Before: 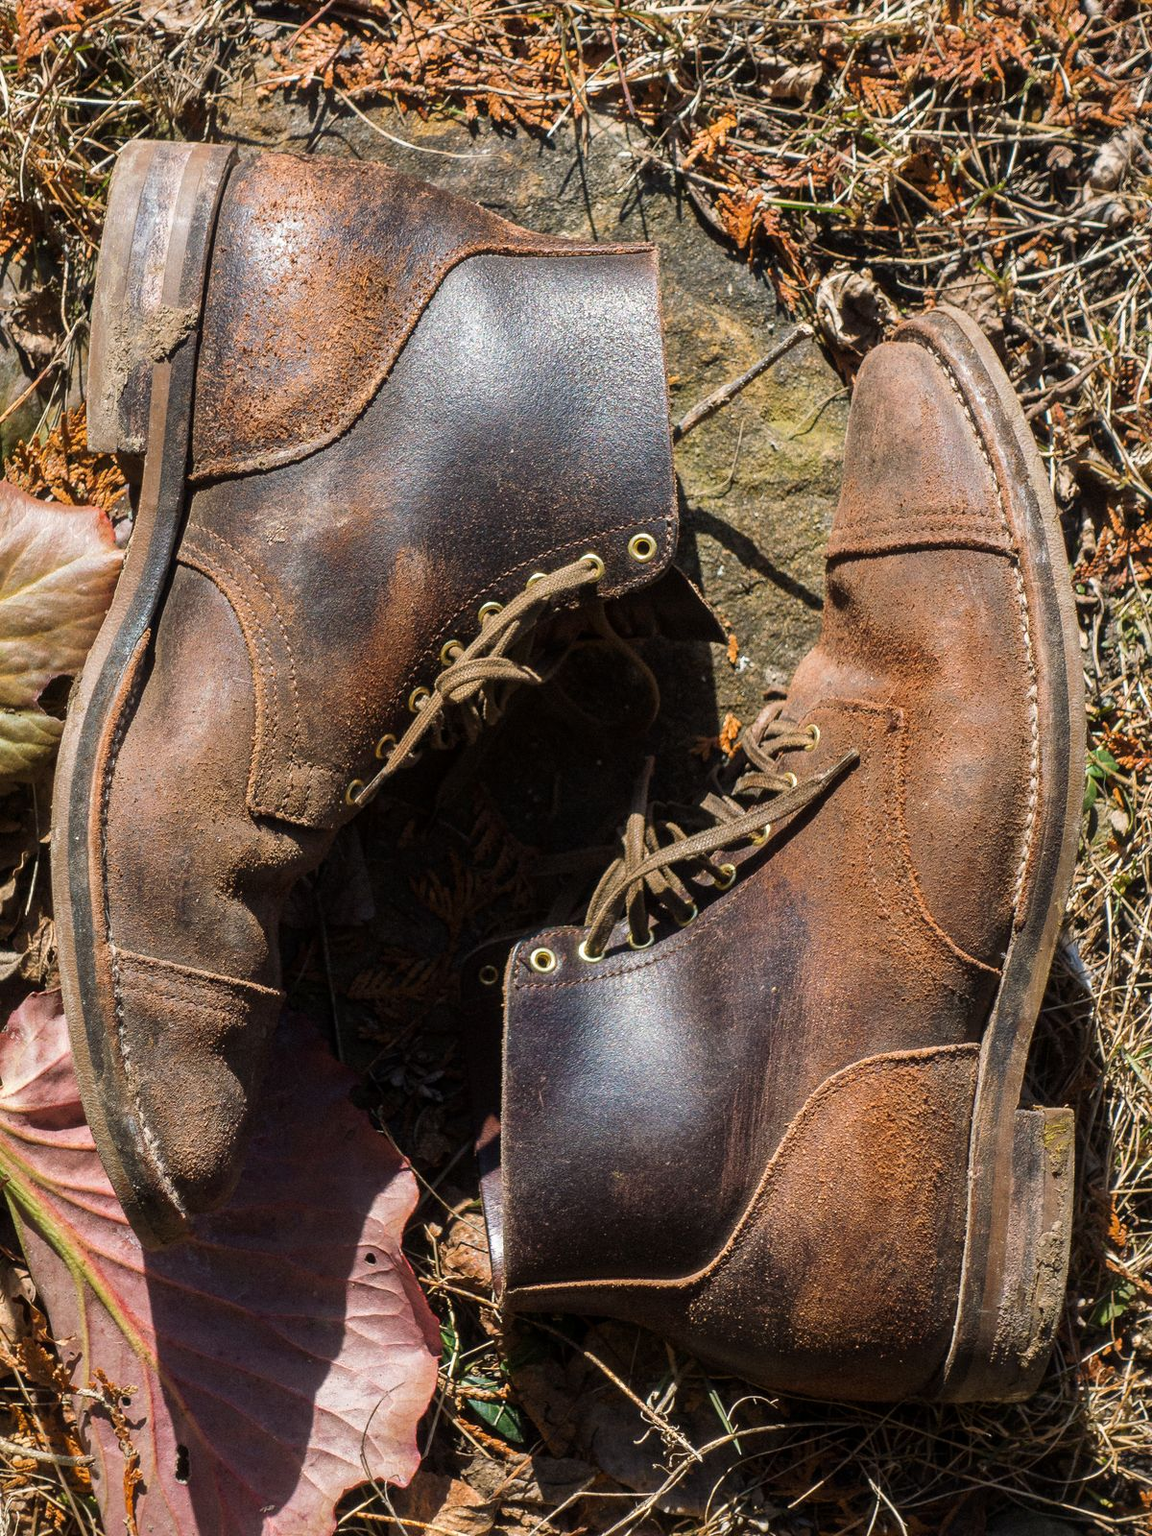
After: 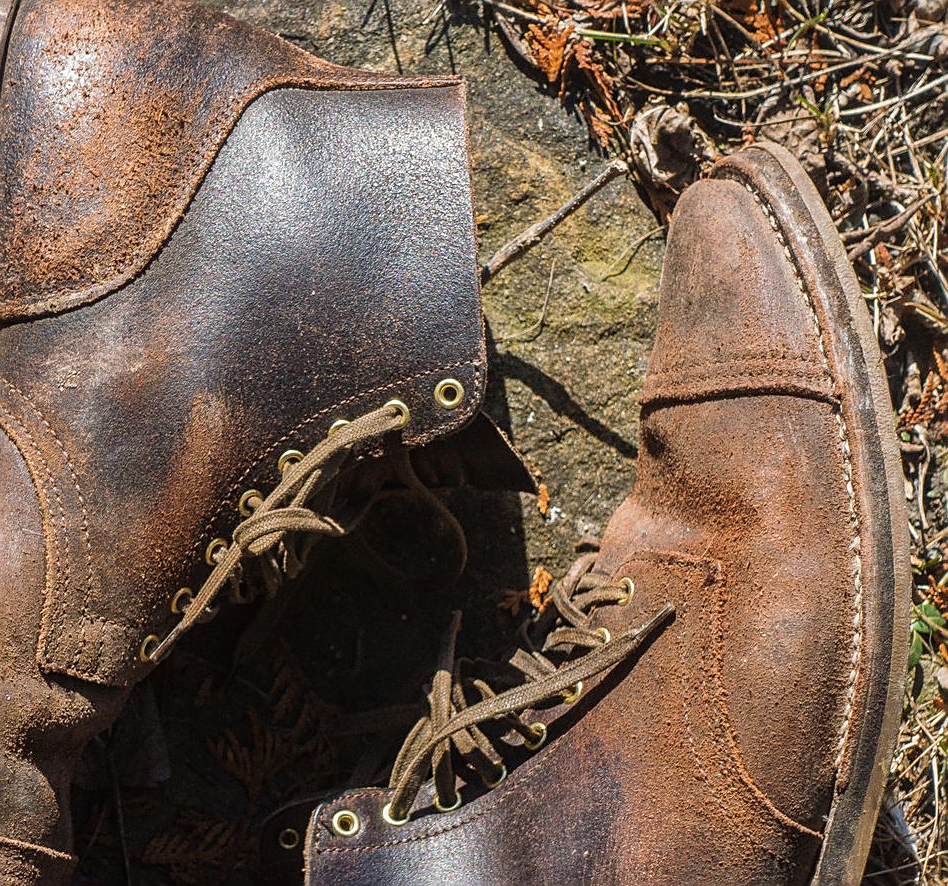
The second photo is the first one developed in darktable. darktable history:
sharpen: amount 0.497
contrast brightness saturation: saturation -0.047
local contrast: detail 109%
crop: left 18.352%, top 11.078%, right 2.581%, bottom 33.498%
